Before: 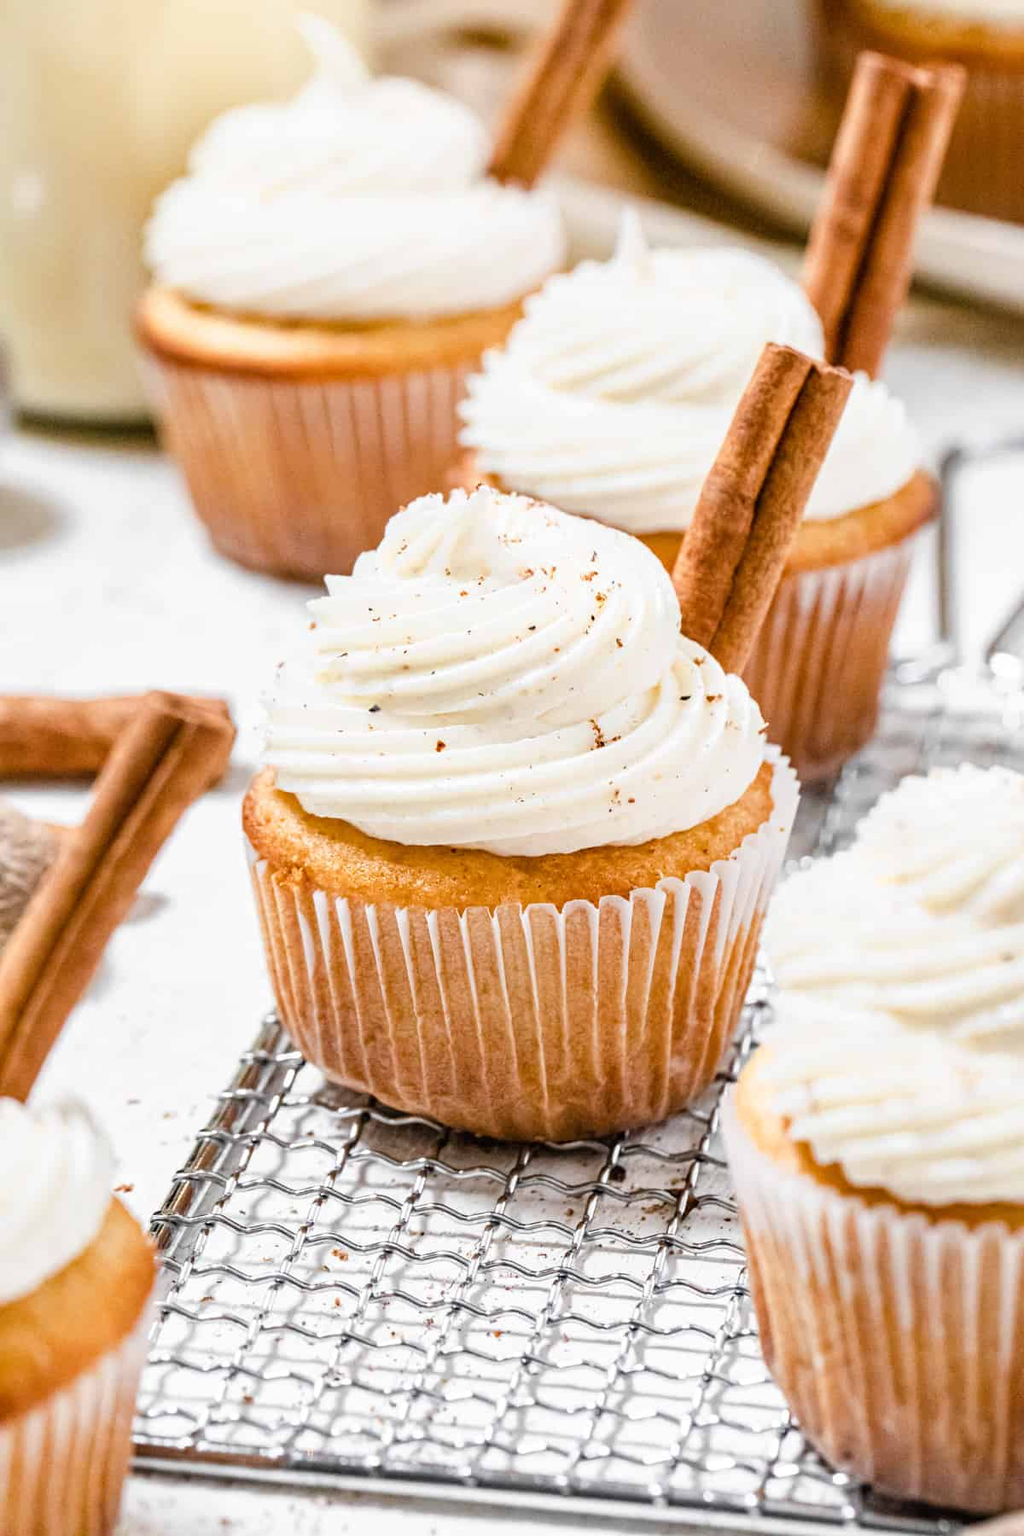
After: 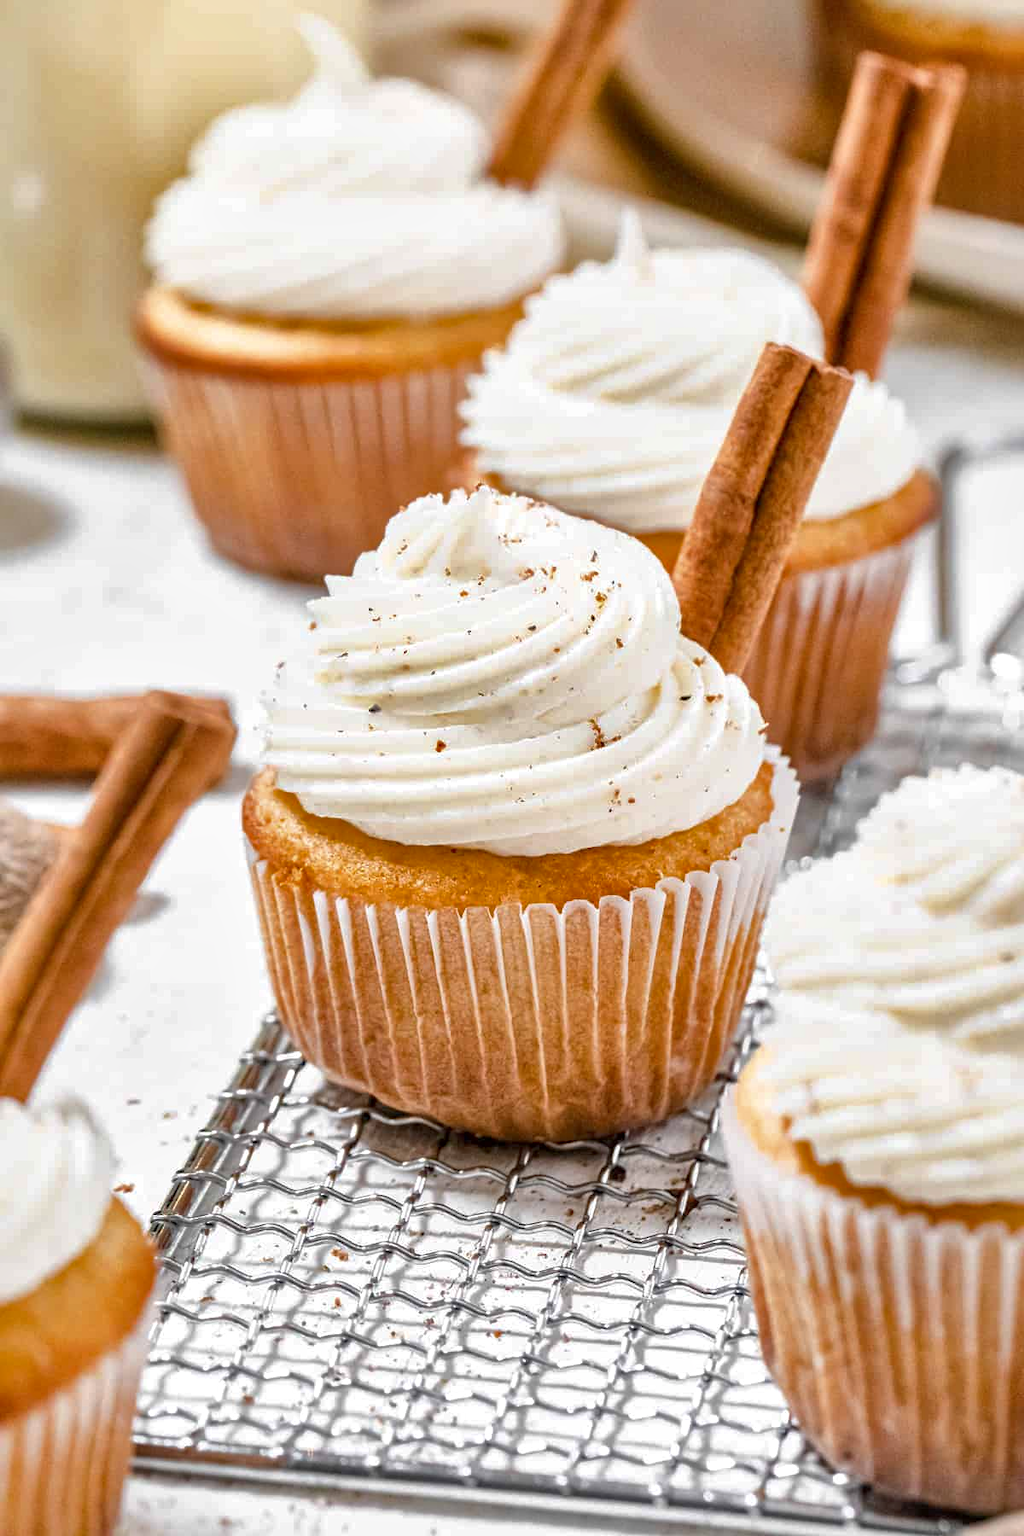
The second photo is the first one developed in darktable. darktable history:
shadows and highlights: on, module defaults
local contrast: mode bilateral grid, contrast 24, coarseness 51, detail 123%, midtone range 0.2
